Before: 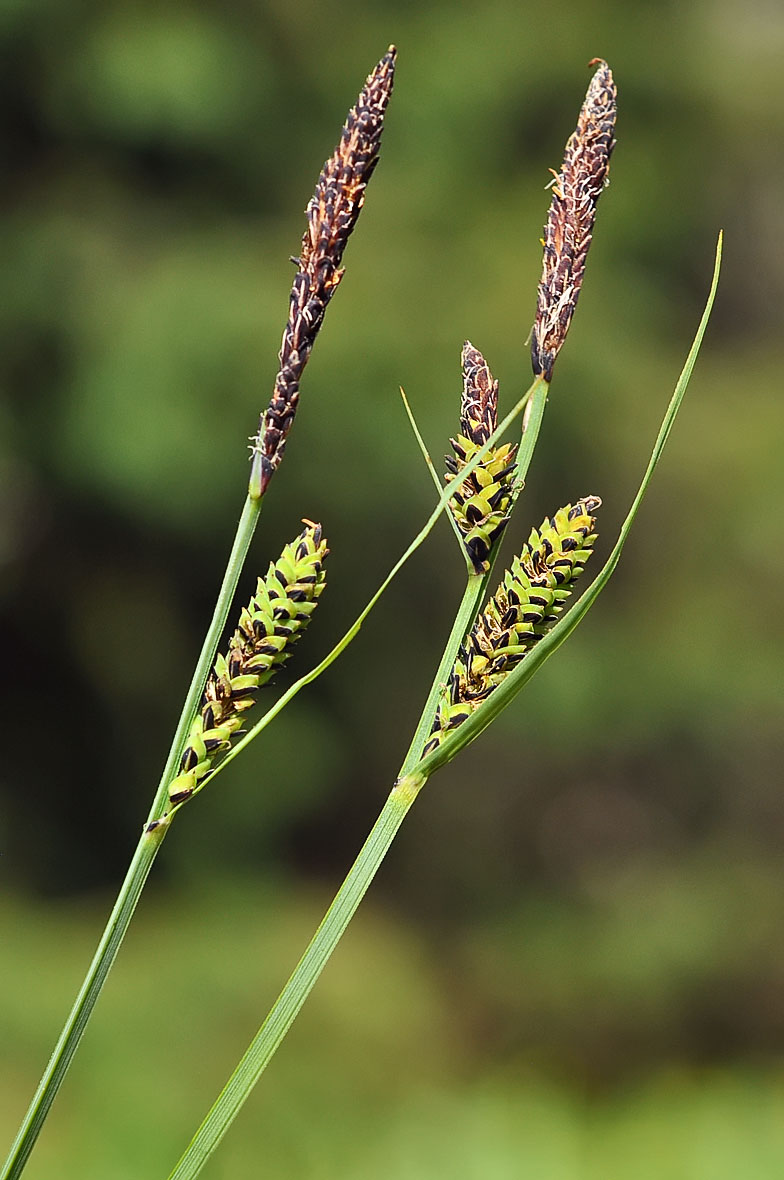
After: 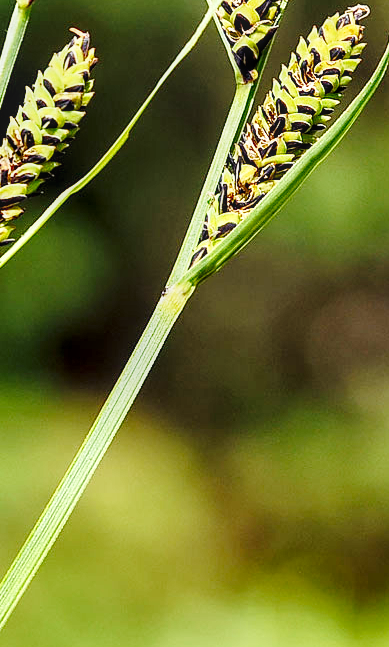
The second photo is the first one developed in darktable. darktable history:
local contrast: detail 130%
base curve: curves: ch0 [(0, 0) (0.028, 0.03) (0.121, 0.232) (0.46, 0.748) (0.859, 0.968) (1, 1)], preserve colors none
crop: left 29.597%, top 41.647%, right 20.759%, bottom 3.498%
exposure: black level correction 0.009, exposure 0.017 EV, compensate highlight preservation false
